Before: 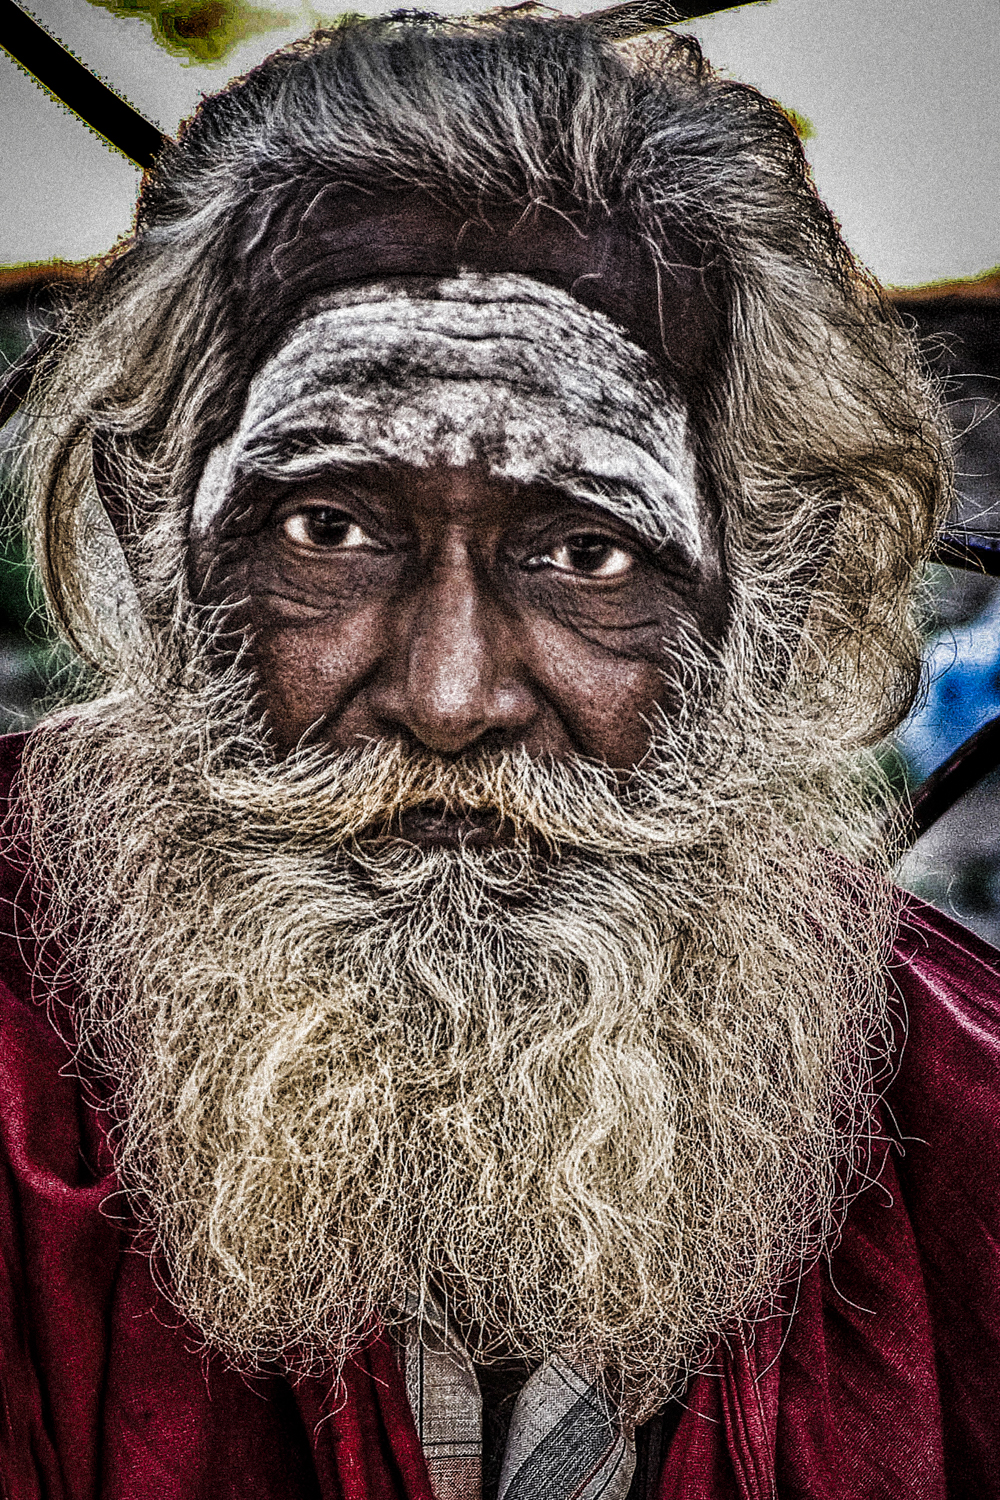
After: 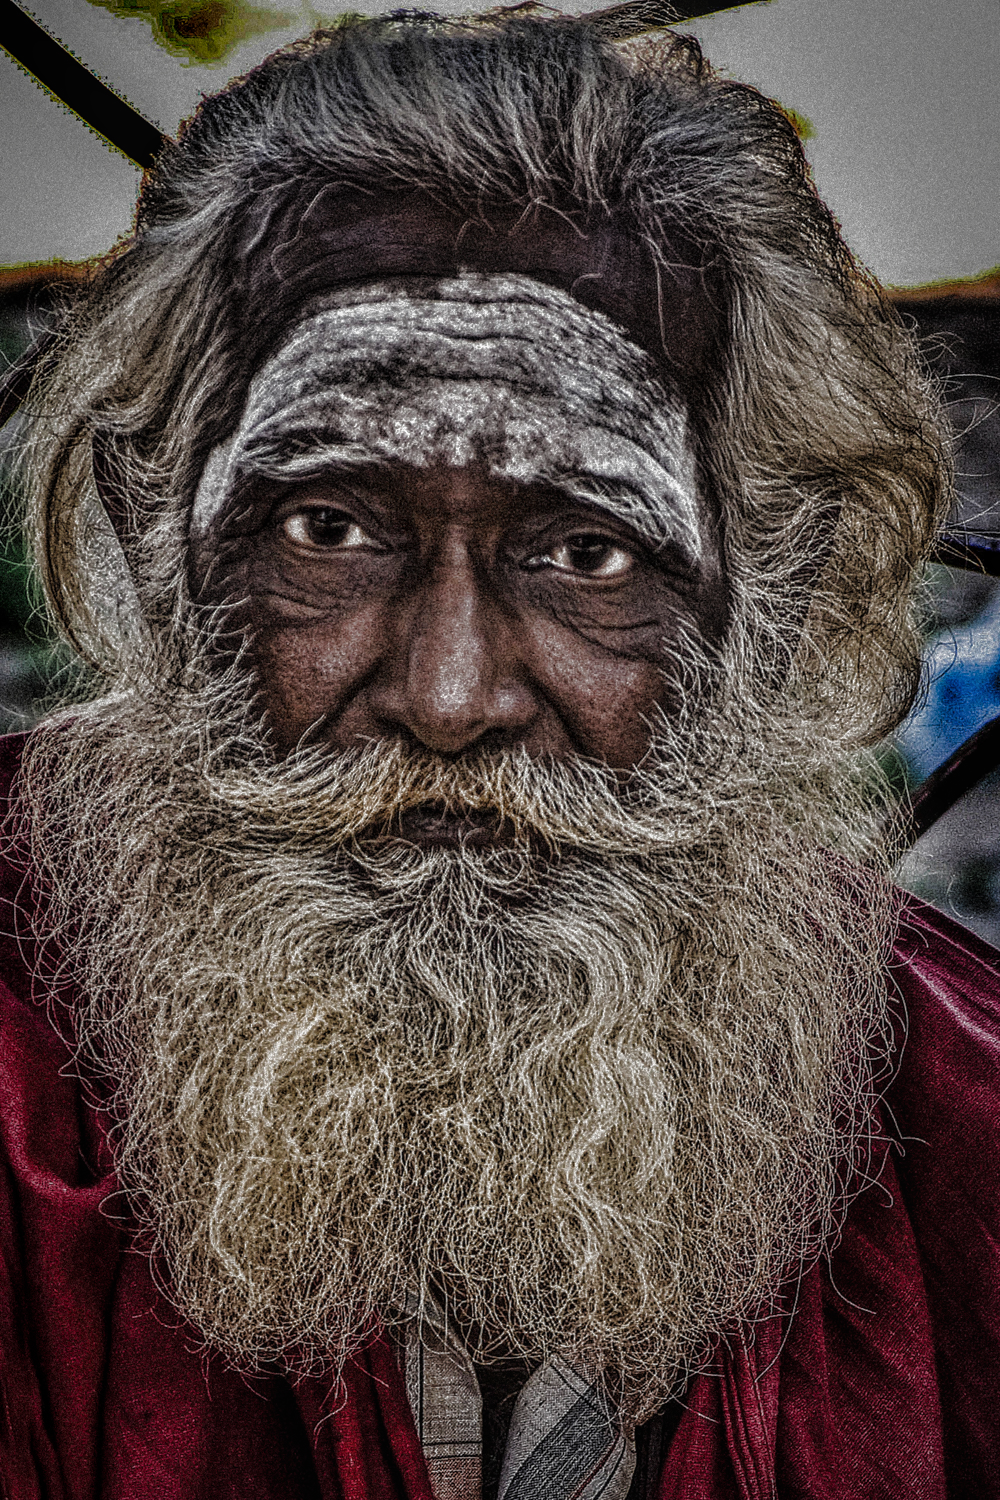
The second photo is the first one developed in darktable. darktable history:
local contrast: detail 110%
base curve: curves: ch0 [(0, 0) (0.841, 0.609) (1, 1)]
